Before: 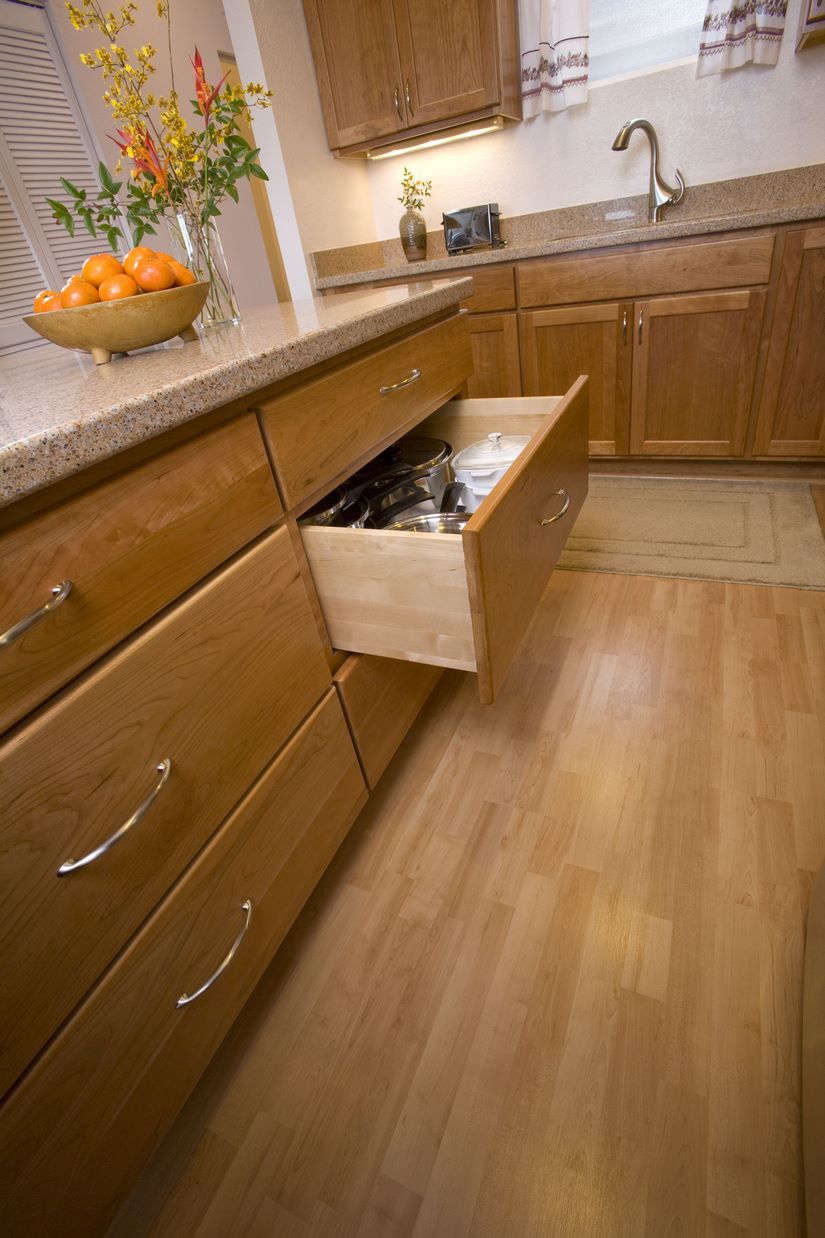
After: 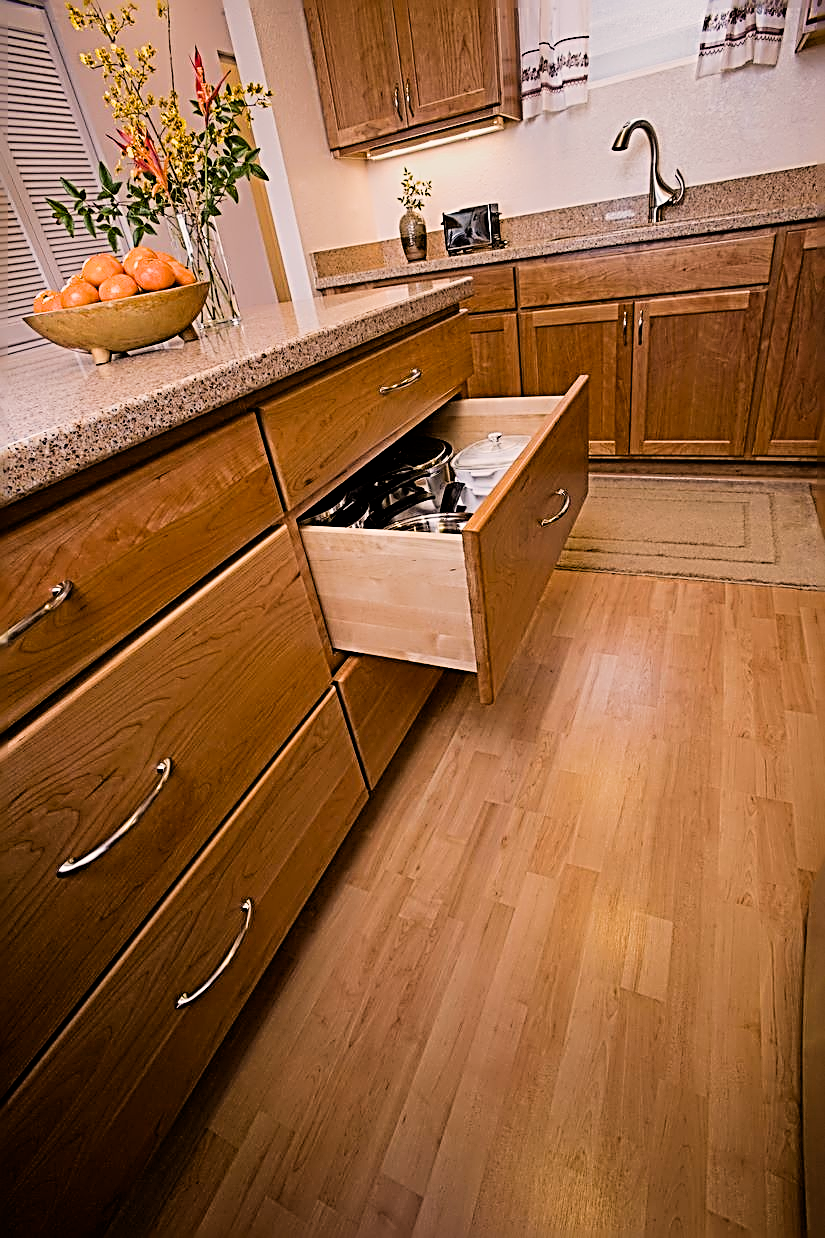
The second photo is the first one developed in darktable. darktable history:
filmic rgb: black relative exposure -5 EV, hardness 2.88, contrast 1.3, highlights saturation mix -30%
white balance: red 1.009, blue 1.027
color correction: highlights a* 3.84, highlights b* 5.07
tone equalizer: on, module defaults
sharpen: radius 3.158, amount 1.731
